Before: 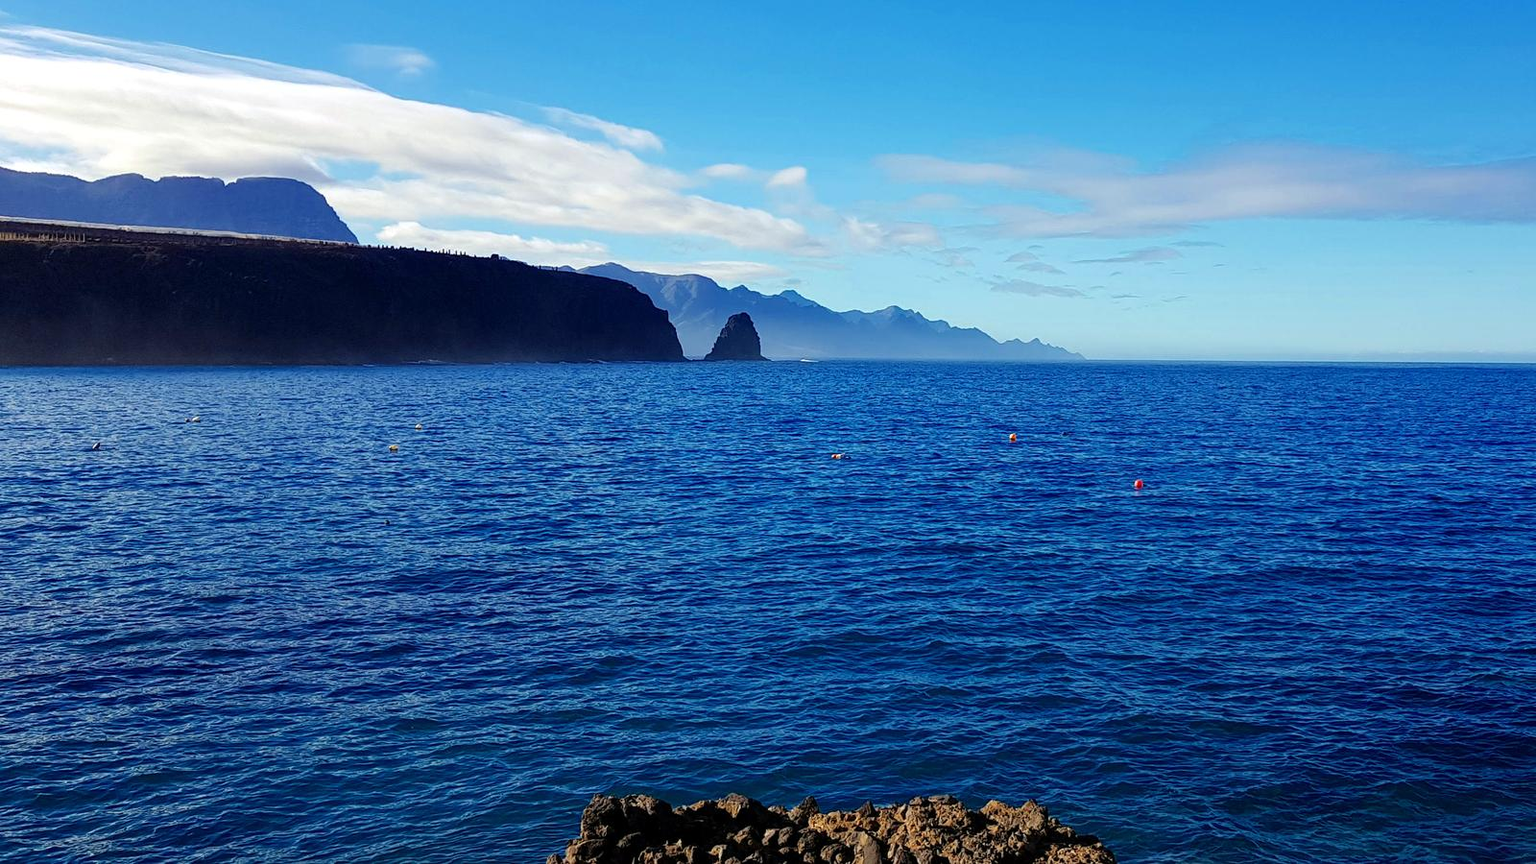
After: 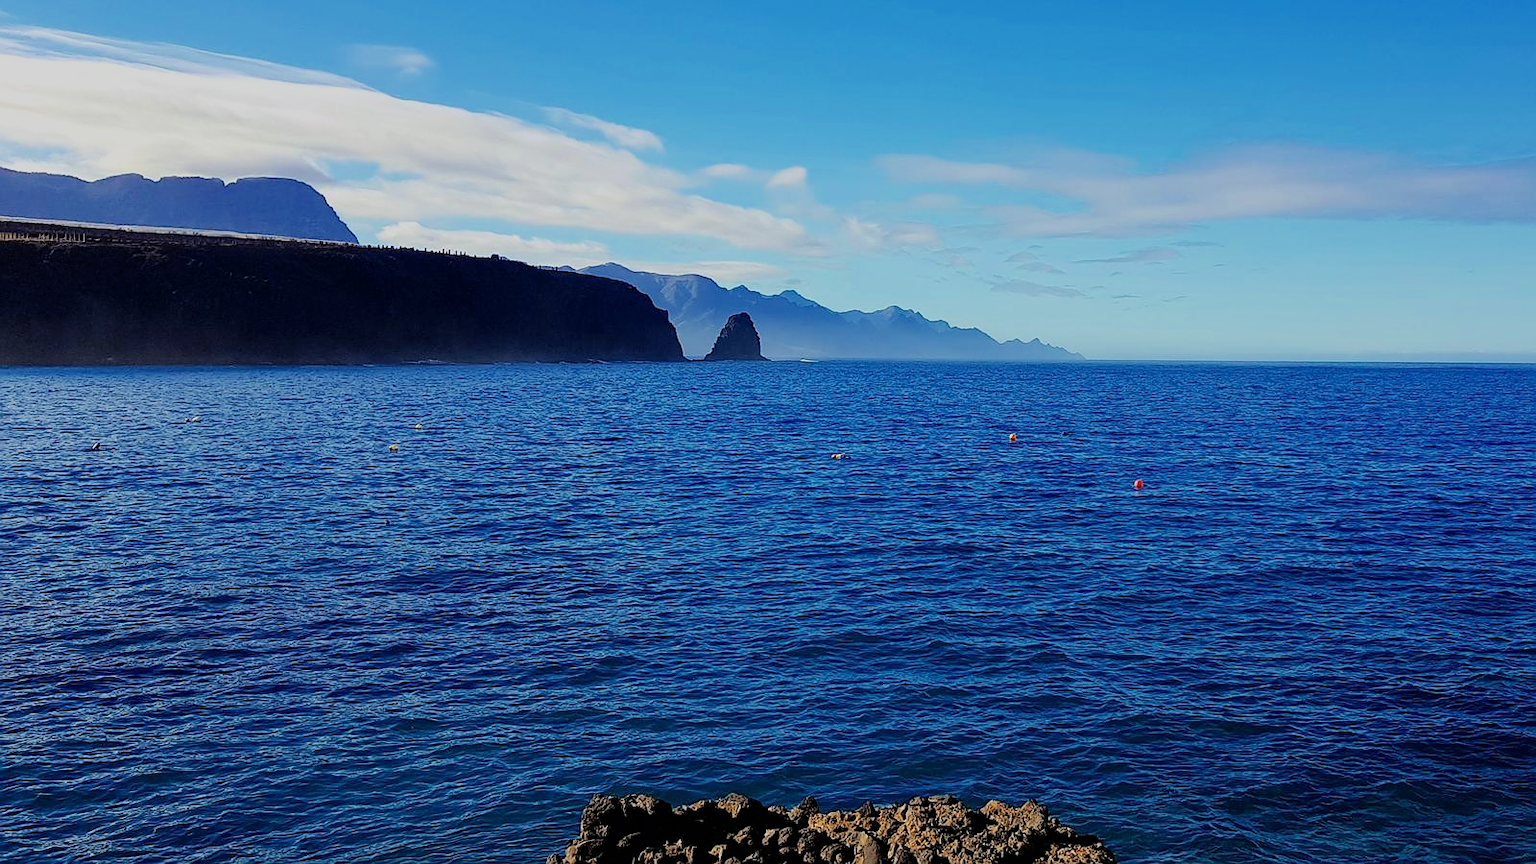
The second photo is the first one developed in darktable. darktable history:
sharpen: radius 0.969, amount 0.604
white balance: emerald 1
filmic rgb: black relative exposure -8.42 EV, white relative exposure 4.68 EV, hardness 3.82, color science v6 (2022)
